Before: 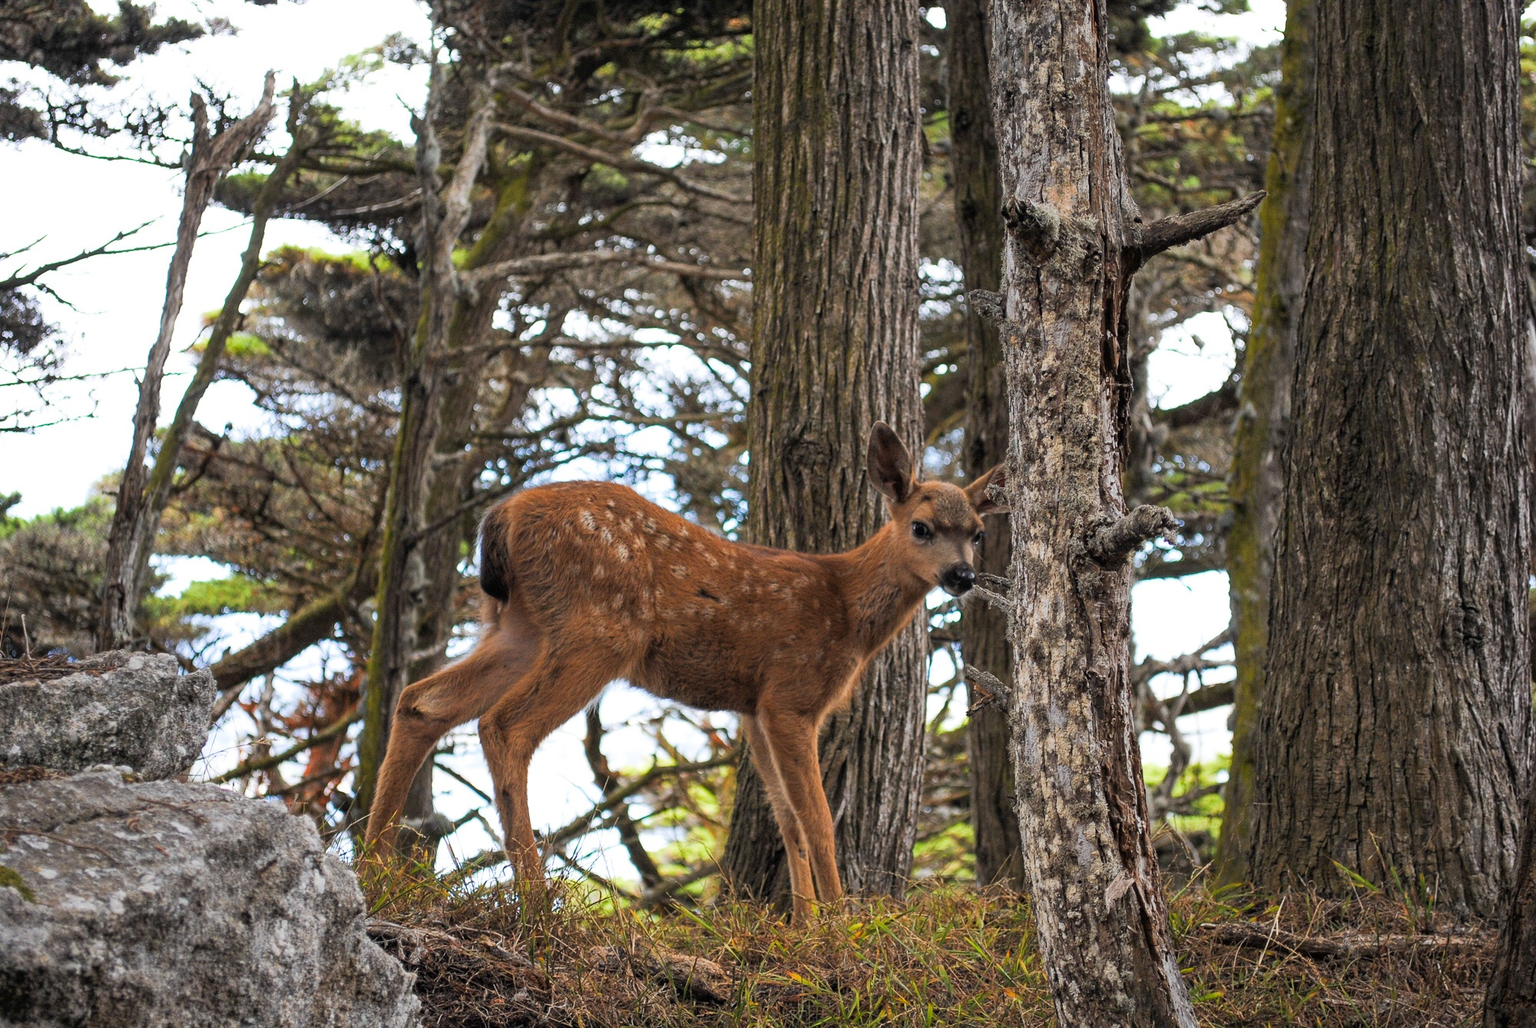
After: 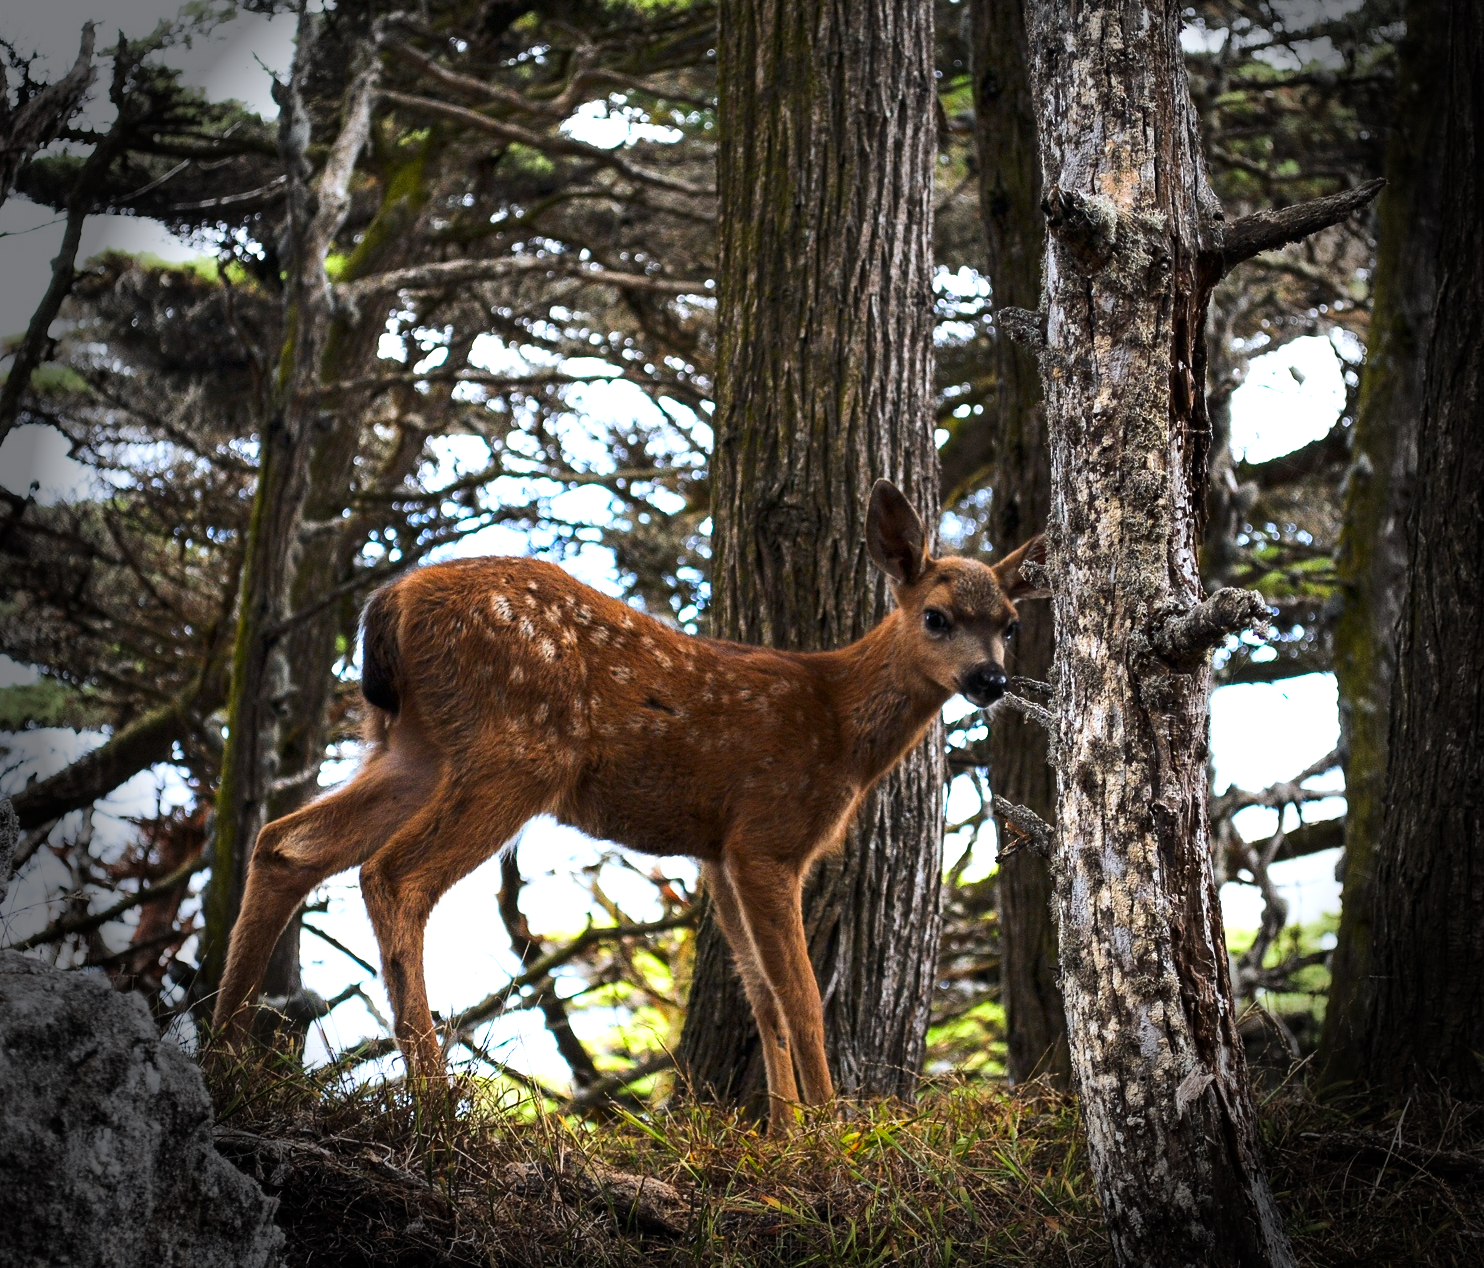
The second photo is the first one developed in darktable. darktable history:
crop and rotate: left 13.15%, top 5.251%, right 12.609%
contrast brightness saturation: contrast 0.07, brightness -0.13, saturation 0.06
white balance: red 0.967, blue 1.049
vignetting: fall-off start 76.42%, fall-off radius 27.36%, brightness -0.872, center (0.037, -0.09), width/height ratio 0.971
tone equalizer: -8 EV 0.001 EV, -7 EV -0.002 EV, -6 EV 0.002 EV, -5 EV -0.03 EV, -4 EV -0.116 EV, -3 EV -0.169 EV, -2 EV 0.24 EV, -1 EV 0.702 EV, +0 EV 0.493 EV
